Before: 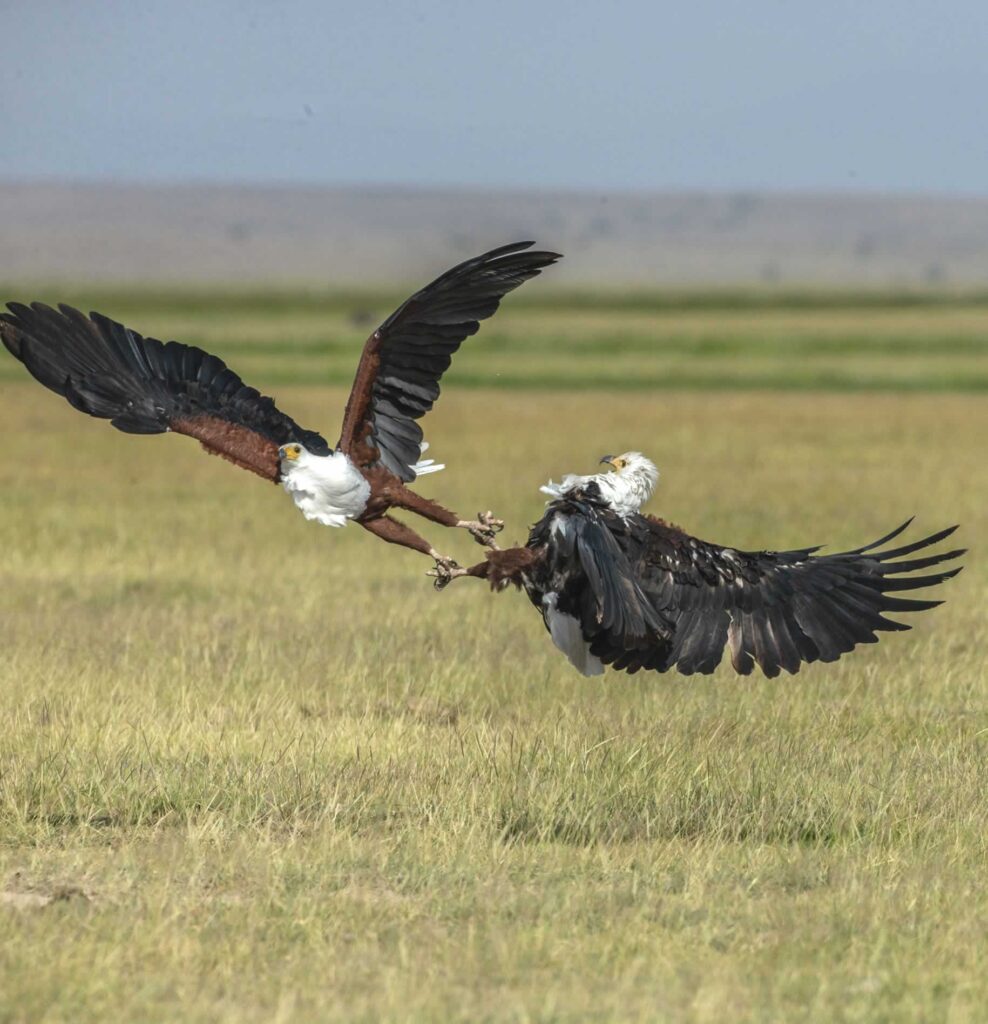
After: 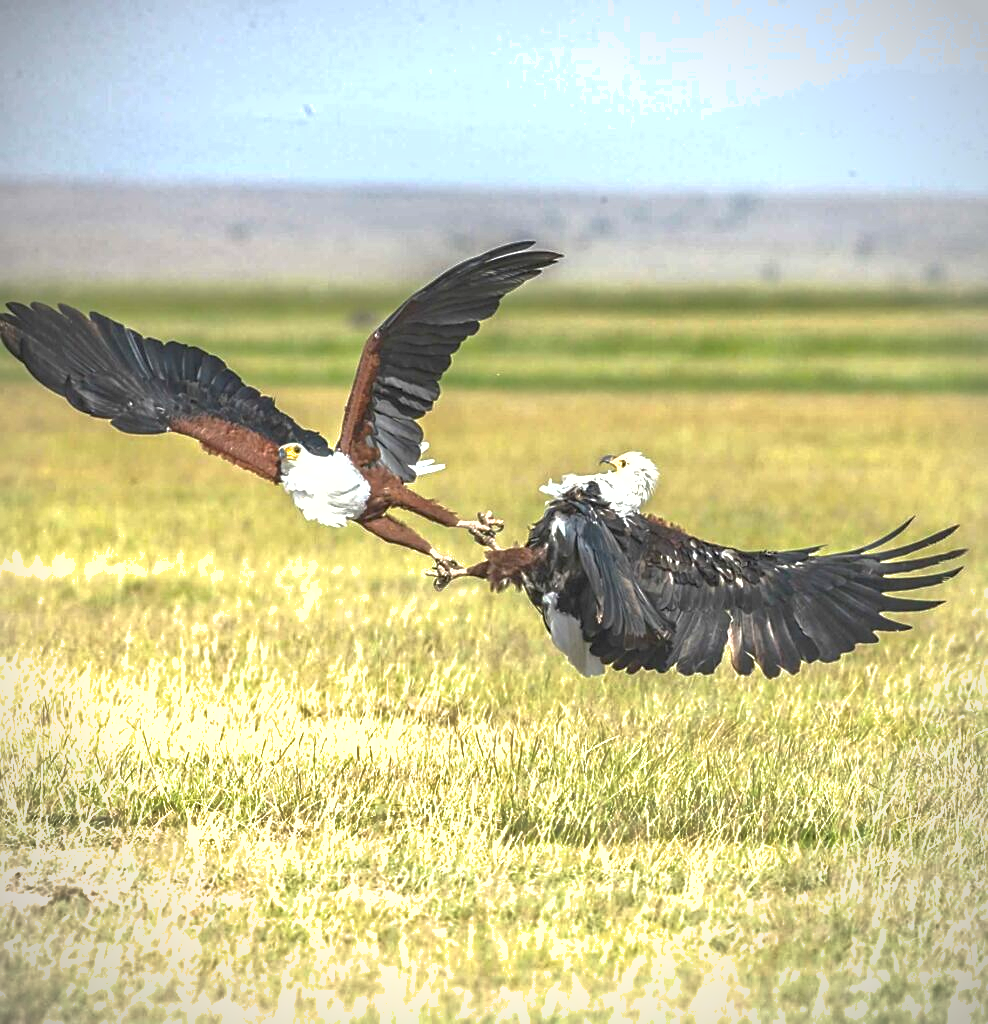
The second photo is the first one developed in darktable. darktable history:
sharpen: on, module defaults
shadows and highlights: on, module defaults
exposure: exposure 1.223 EV, compensate highlight preservation false
vignetting: fall-off start 87%, automatic ratio true
